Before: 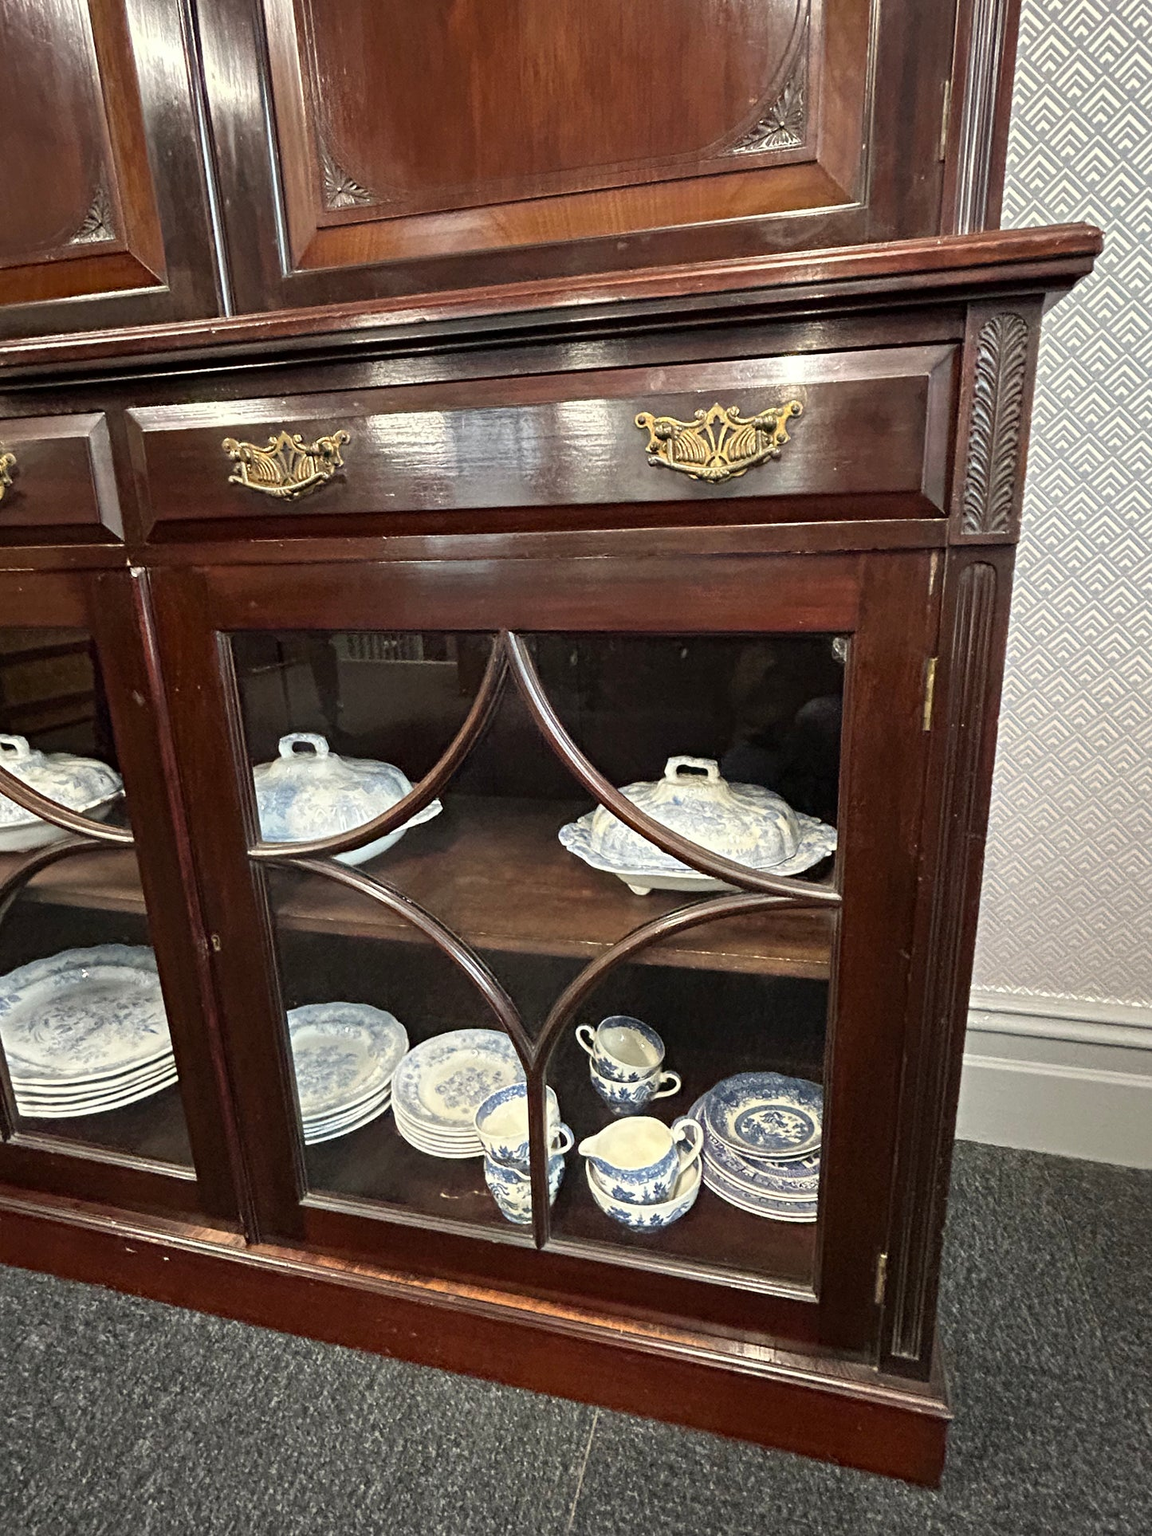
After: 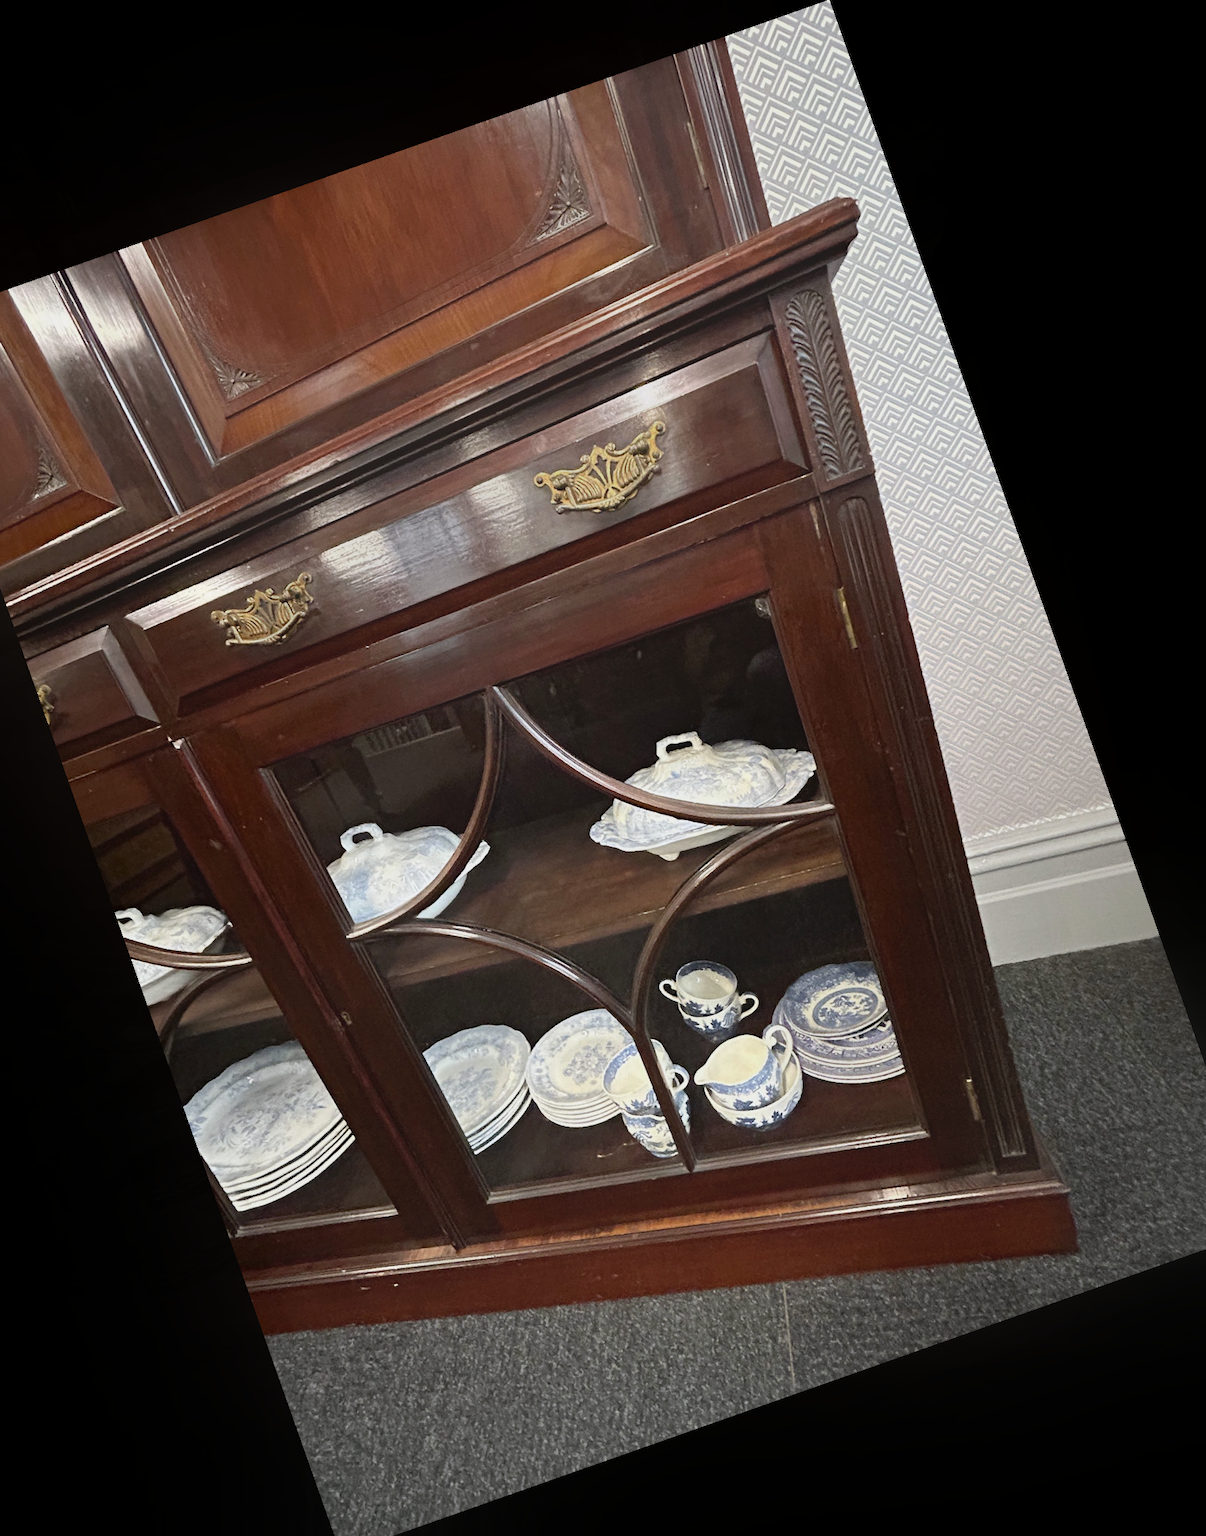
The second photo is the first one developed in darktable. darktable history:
local contrast: mode bilateral grid, contrast 10, coarseness 25, detail 115%, midtone range 0.2
crop and rotate: angle 19.43°, left 6.812%, right 4.125%, bottom 1.087%
white balance: red 0.983, blue 1.036
contrast equalizer: octaves 7, y [[0.6 ×6], [0.55 ×6], [0 ×6], [0 ×6], [0 ×6]], mix -1
